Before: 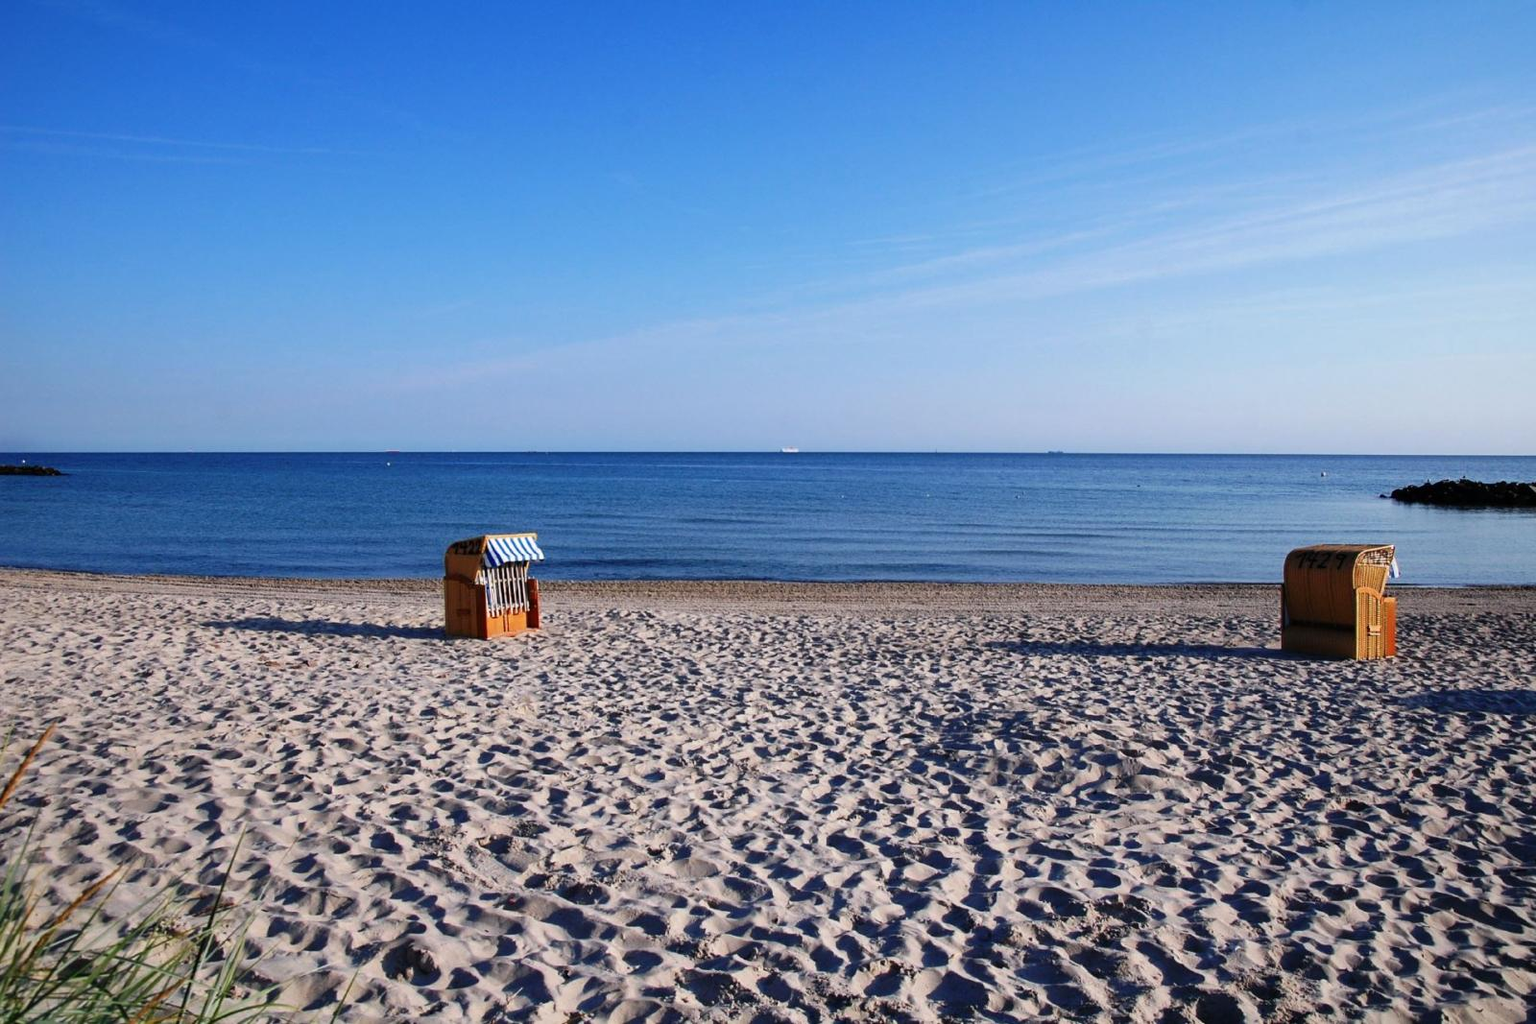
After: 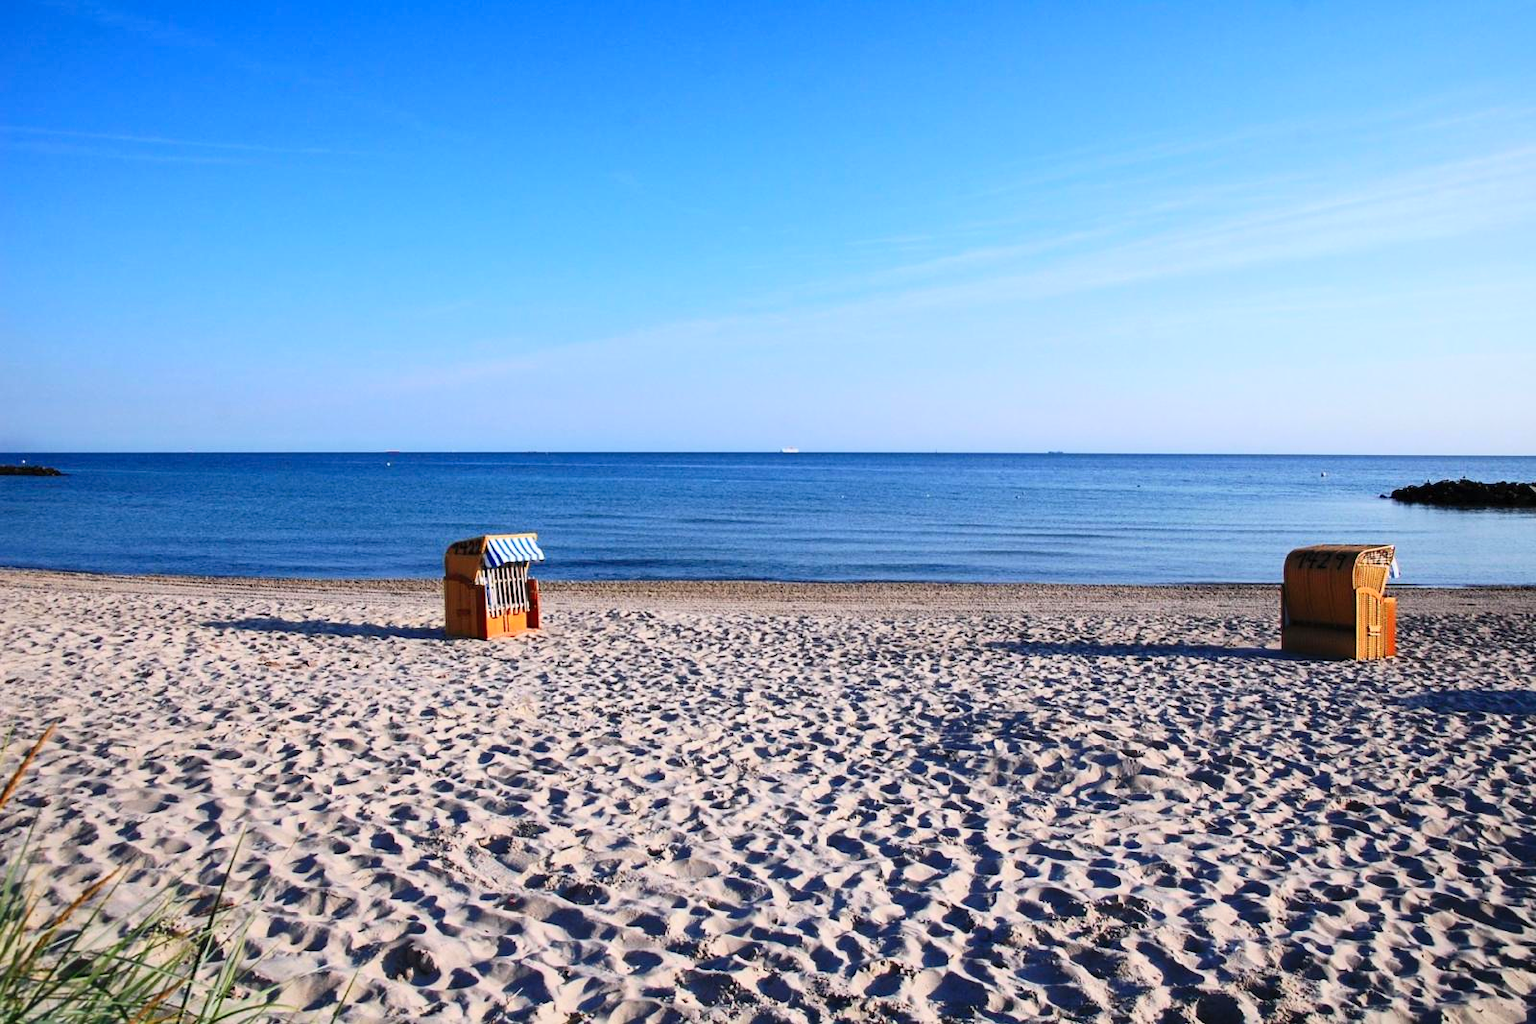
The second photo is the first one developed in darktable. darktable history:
contrast brightness saturation: contrast 0.198, brightness 0.164, saturation 0.216
